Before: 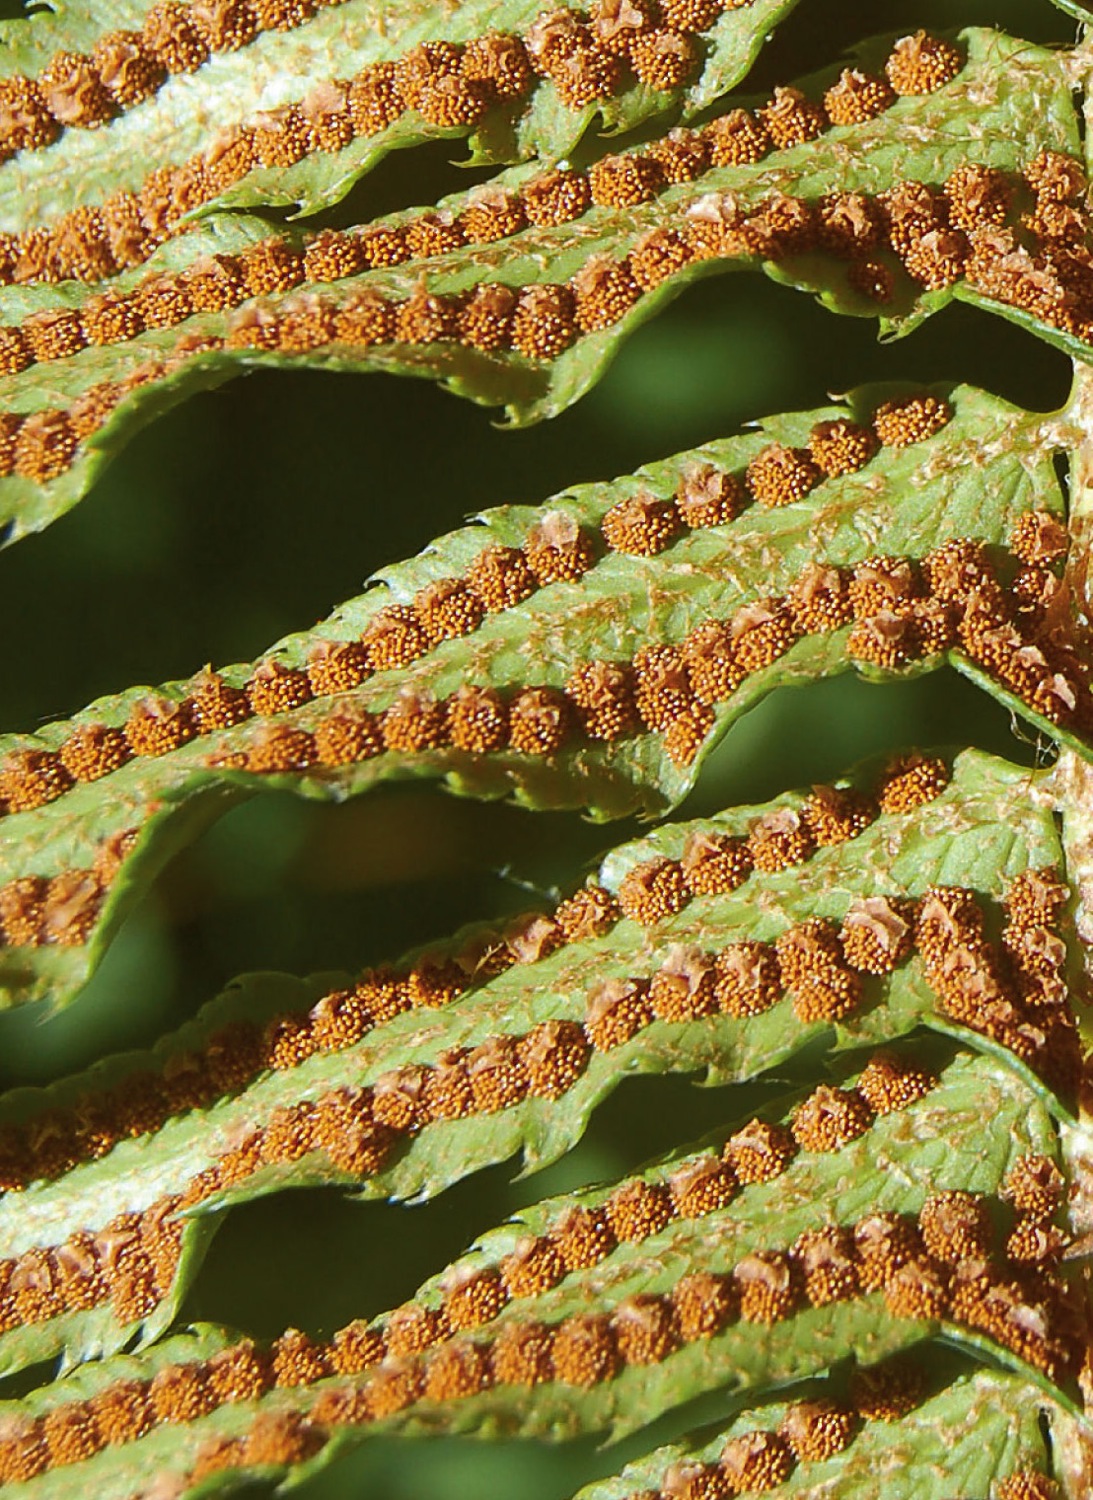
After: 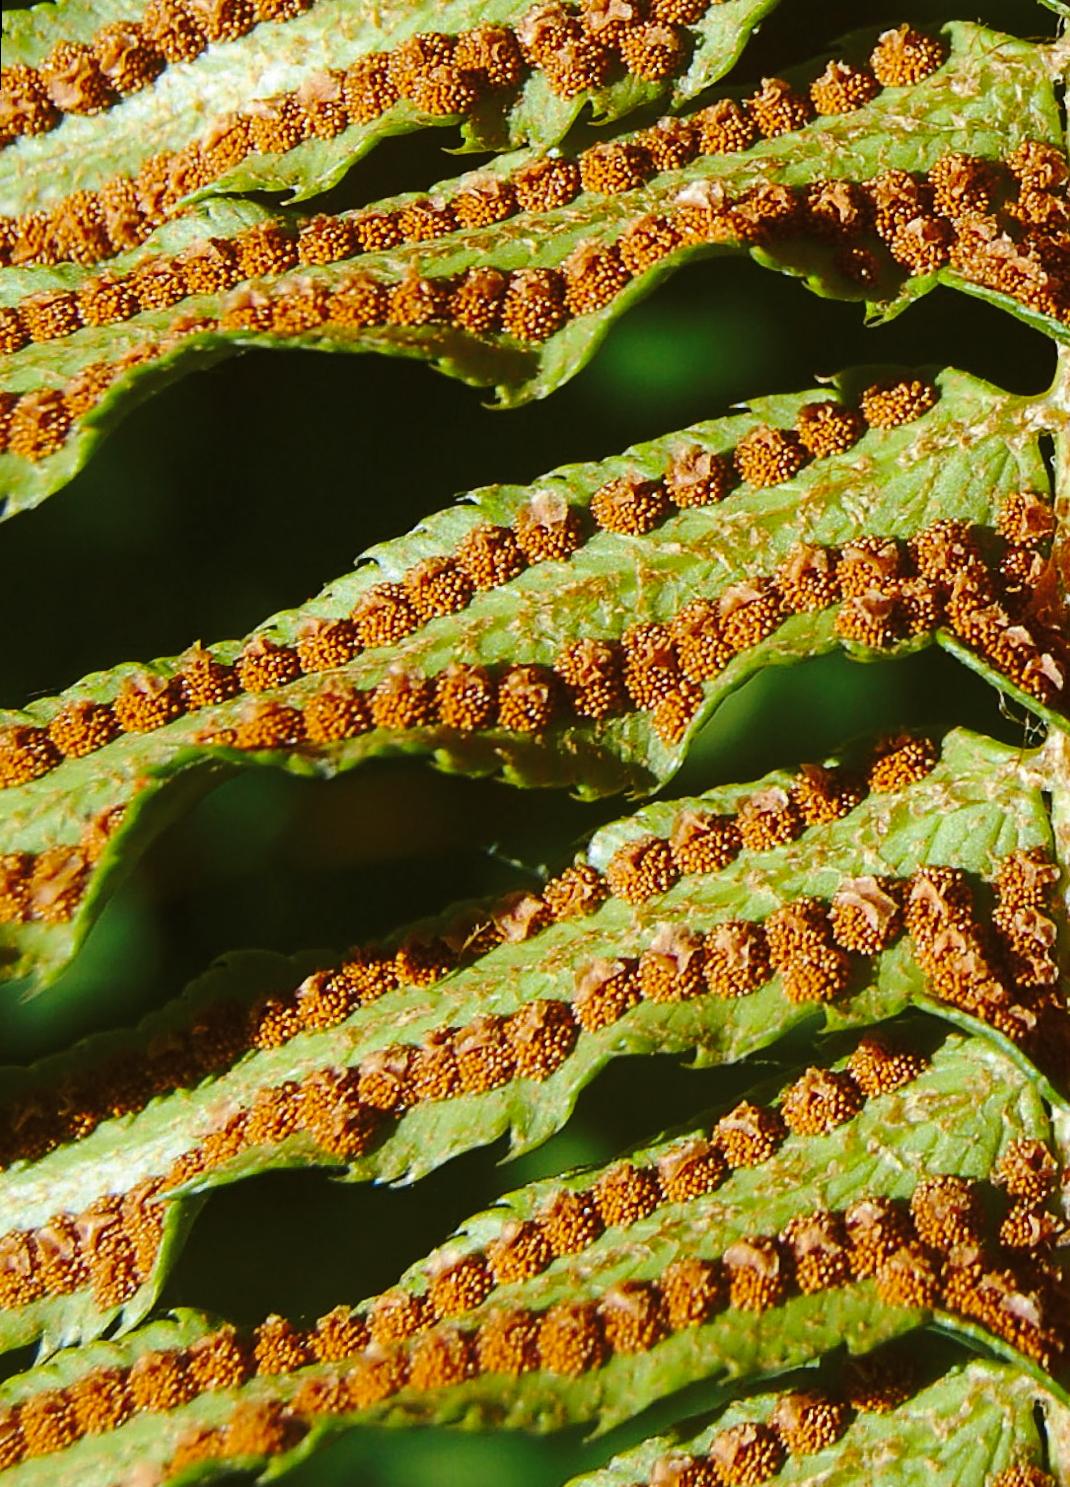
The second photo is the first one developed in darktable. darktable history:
base curve: curves: ch0 [(0, 0) (0.073, 0.04) (0.157, 0.139) (0.492, 0.492) (0.758, 0.758) (1, 1)], preserve colors none
rotate and perspective: rotation 0.226°, lens shift (vertical) -0.042, crop left 0.023, crop right 0.982, crop top 0.006, crop bottom 0.994
